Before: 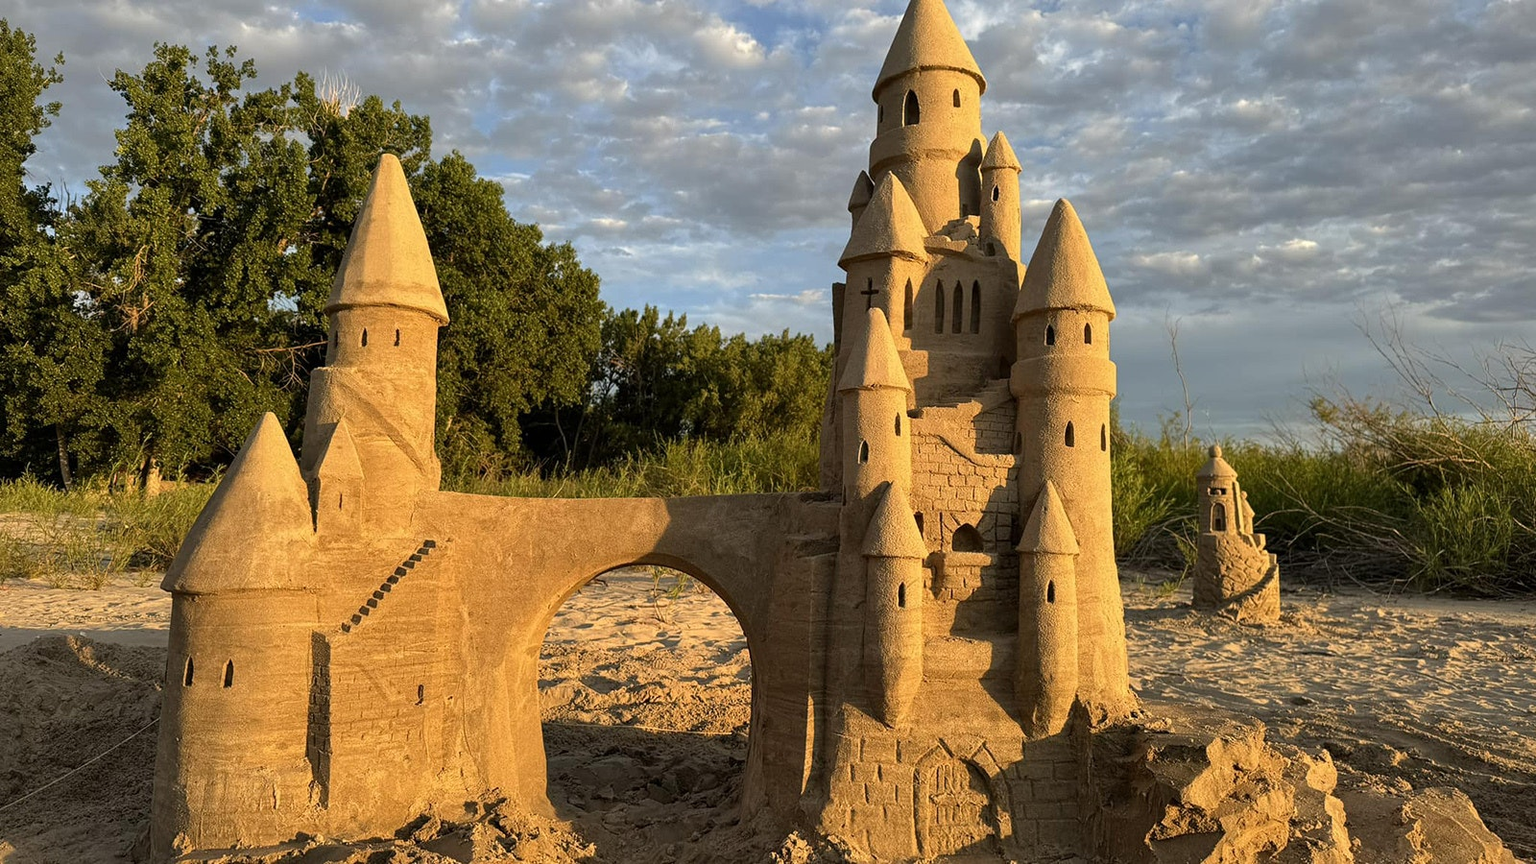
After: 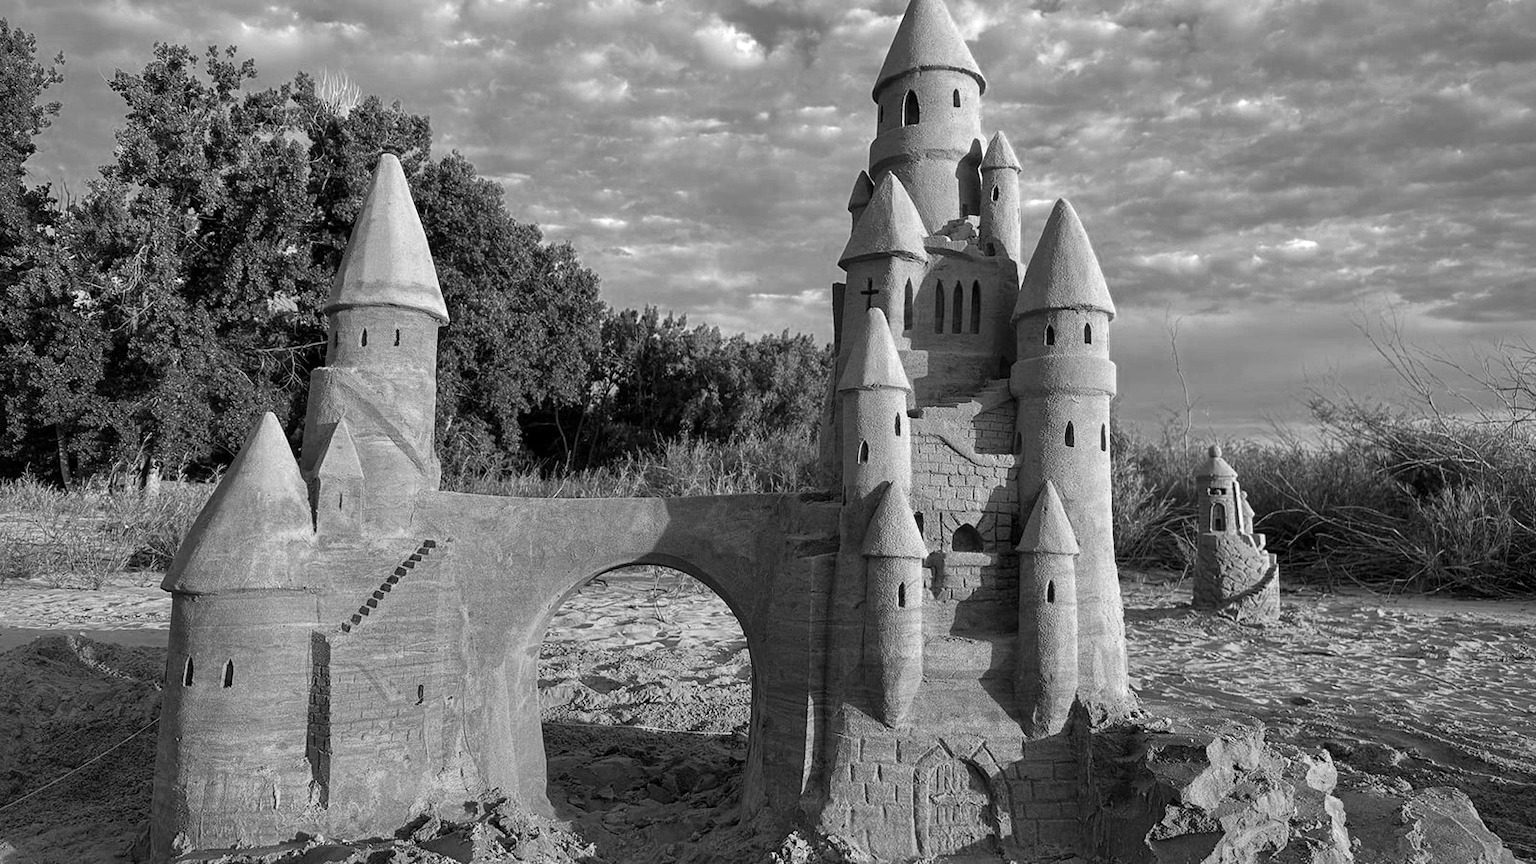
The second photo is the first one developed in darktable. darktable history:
exposure: exposure 0.205 EV, compensate highlight preservation false
contrast brightness saturation: saturation -0.065
local contrast: mode bilateral grid, contrast 9, coarseness 25, detail 115%, midtone range 0.2
vignetting: brightness -0.262, center (0, 0.007), unbound false
color zones: curves: ch0 [(0.002, 0.593) (0.143, 0.417) (0.285, 0.541) (0.455, 0.289) (0.608, 0.327) (0.727, 0.283) (0.869, 0.571) (1, 0.603)]; ch1 [(0, 0) (0.143, 0) (0.286, 0) (0.429, 0) (0.571, 0) (0.714, 0) (0.857, 0)], mix 28.11%
